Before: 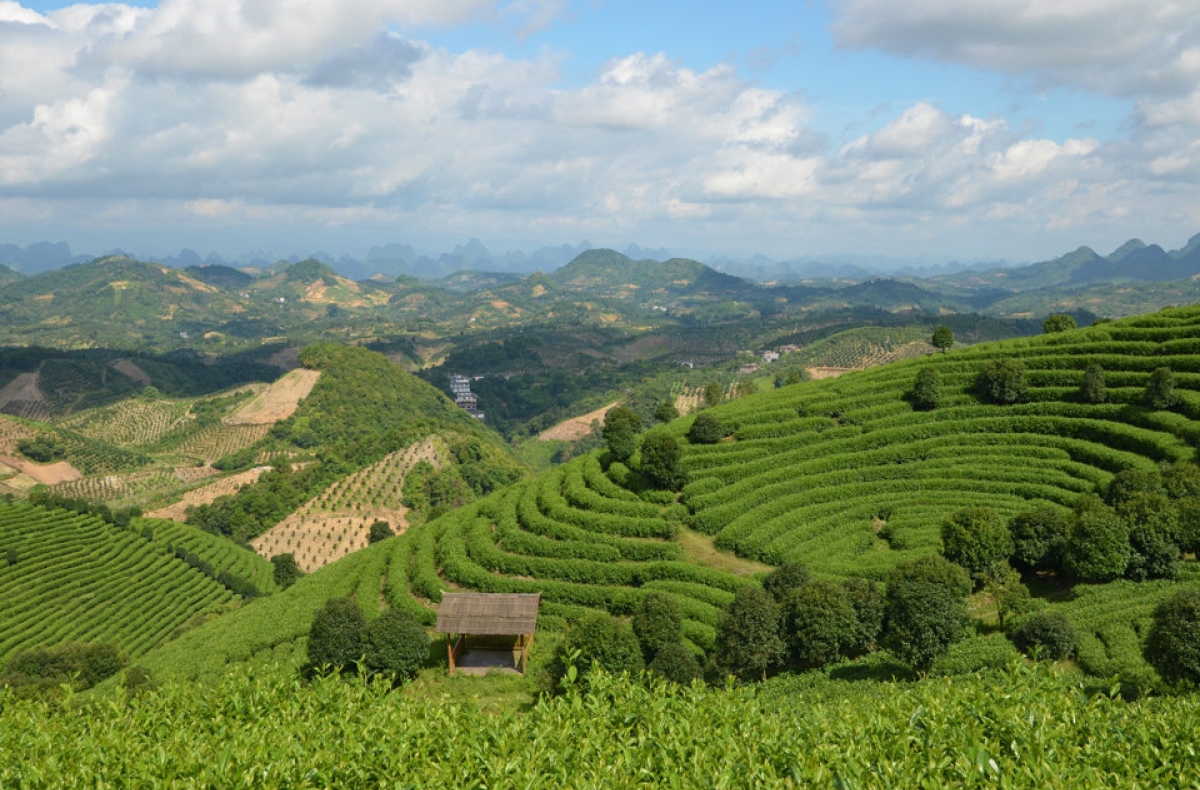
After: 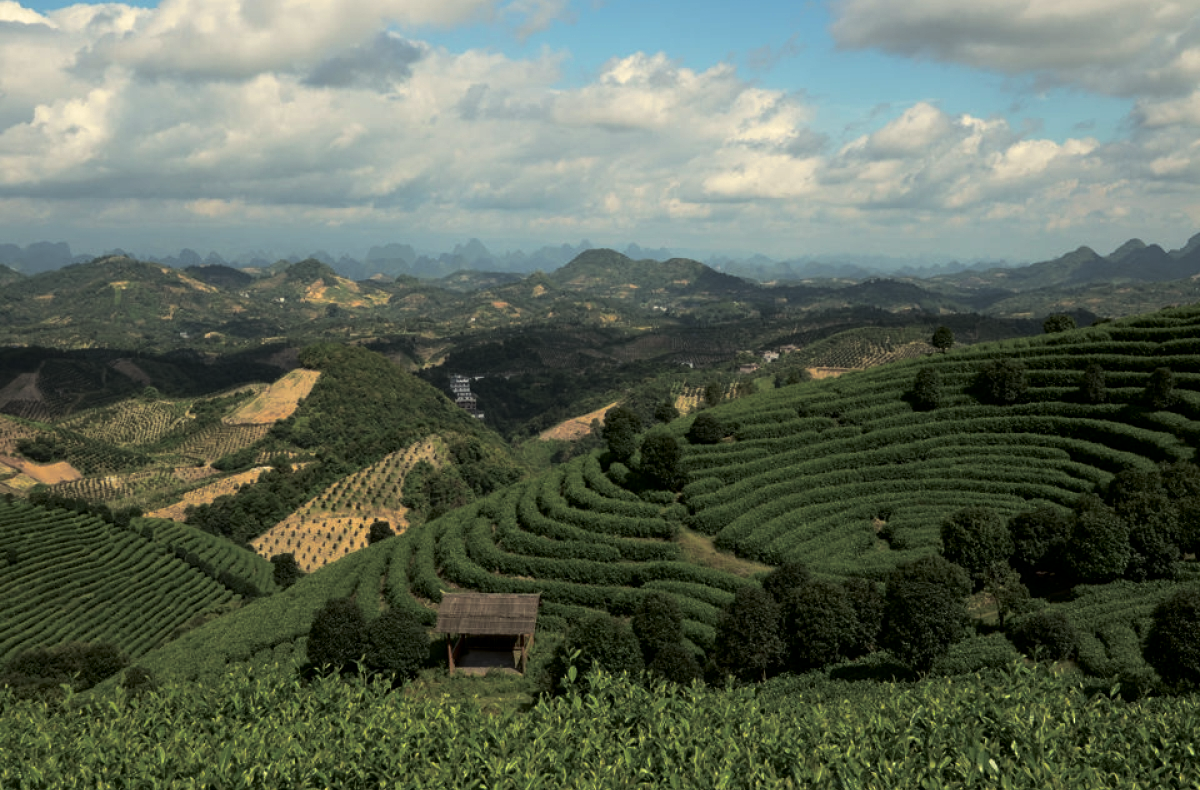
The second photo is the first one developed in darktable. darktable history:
split-toning: shadows › hue 43.2°, shadows › saturation 0, highlights › hue 50.4°, highlights › saturation 1
white balance: red 1.029, blue 0.92
contrast brightness saturation: contrast 0.1, brightness -0.26, saturation 0.14
